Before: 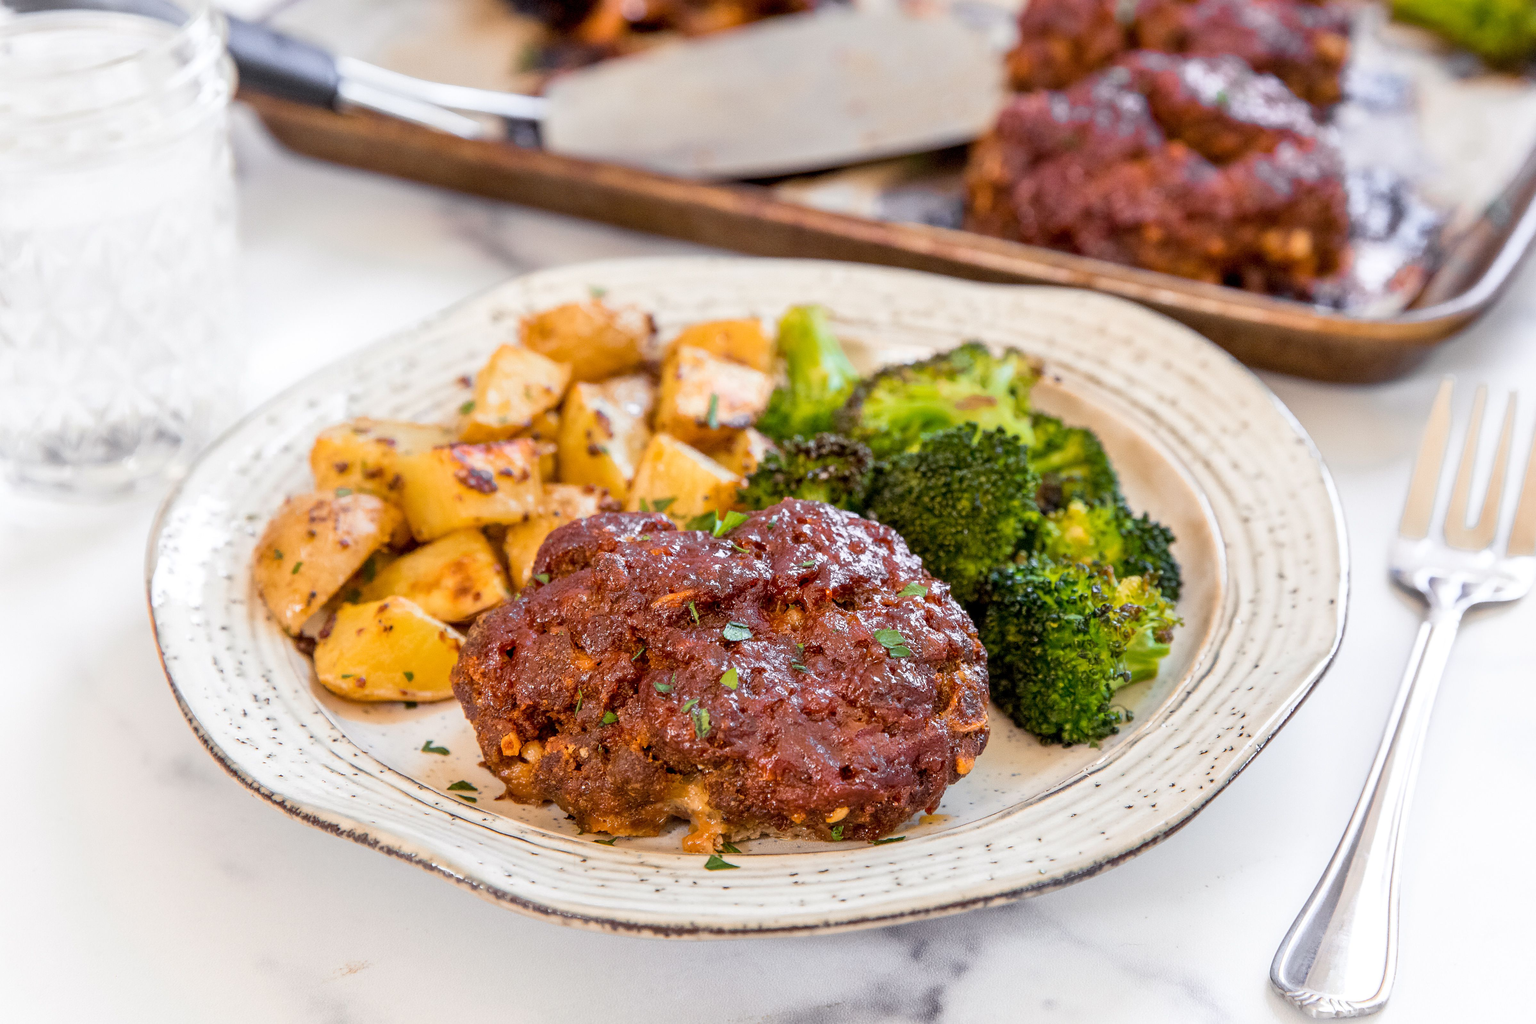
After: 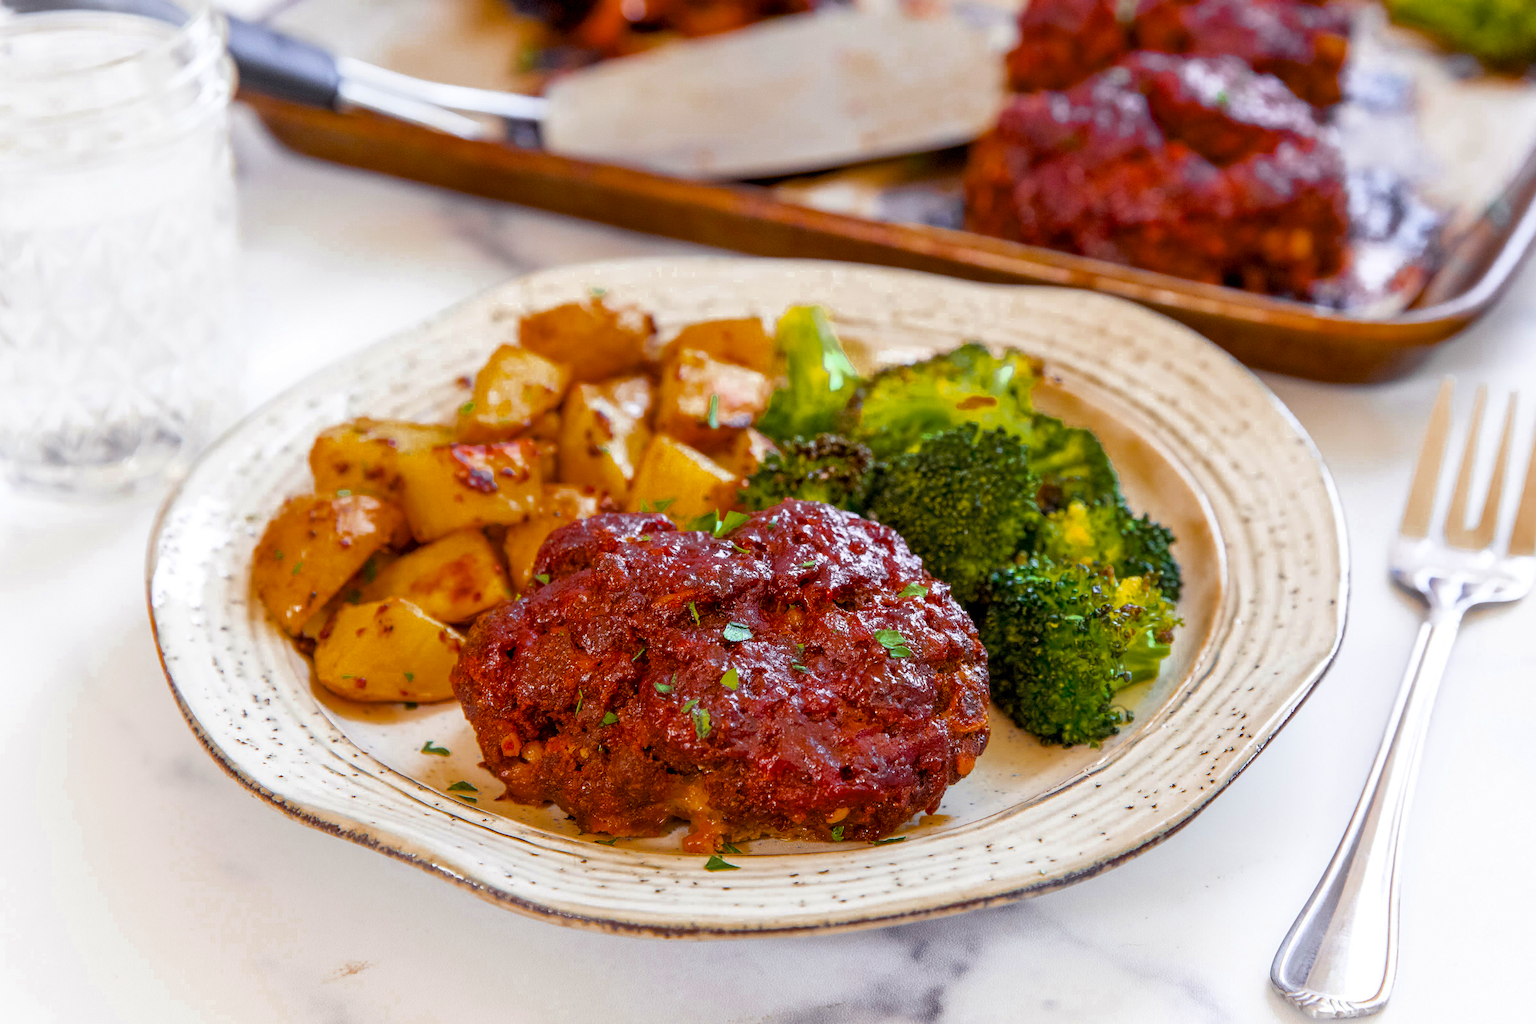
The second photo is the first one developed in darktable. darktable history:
color zones: curves: ch0 [(0.11, 0.396) (0.195, 0.36) (0.25, 0.5) (0.303, 0.412) (0.357, 0.544) (0.75, 0.5) (0.967, 0.328)]; ch1 [(0, 0.468) (0.112, 0.512) (0.202, 0.6) (0.25, 0.5) (0.307, 0.352) (0.357, 0.544) (0.75, 0.5) (0.963, 0.524)]
color balance rgb: linear chroma grading › global chroma 15%, perceptual saturation grading › global saturation 30%
